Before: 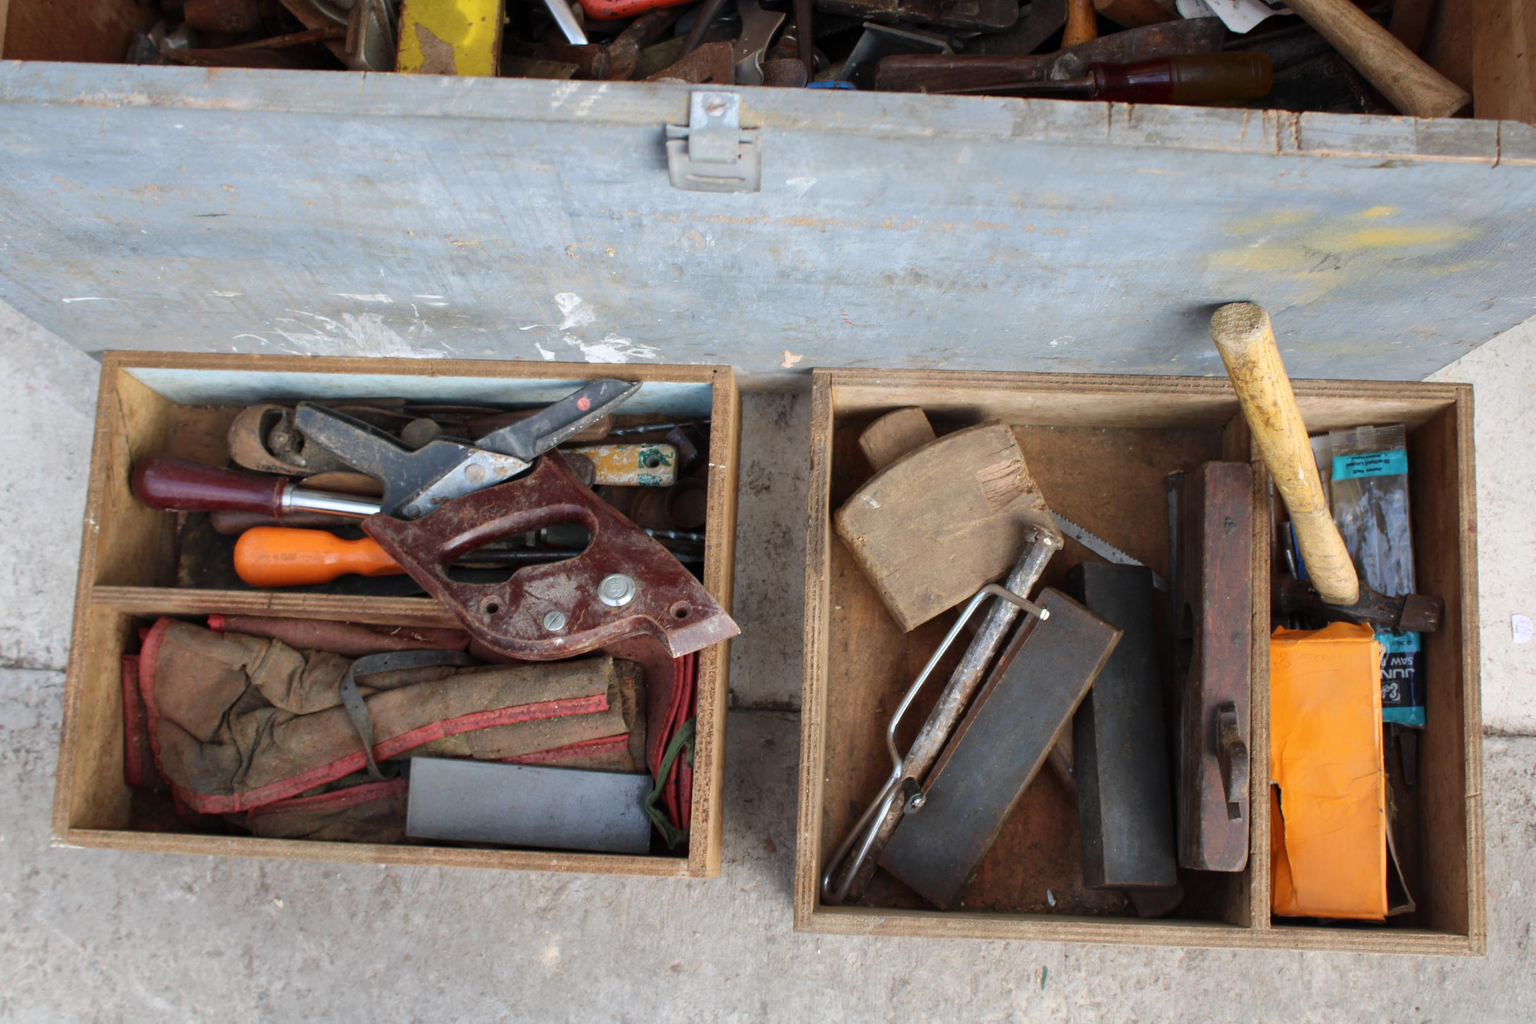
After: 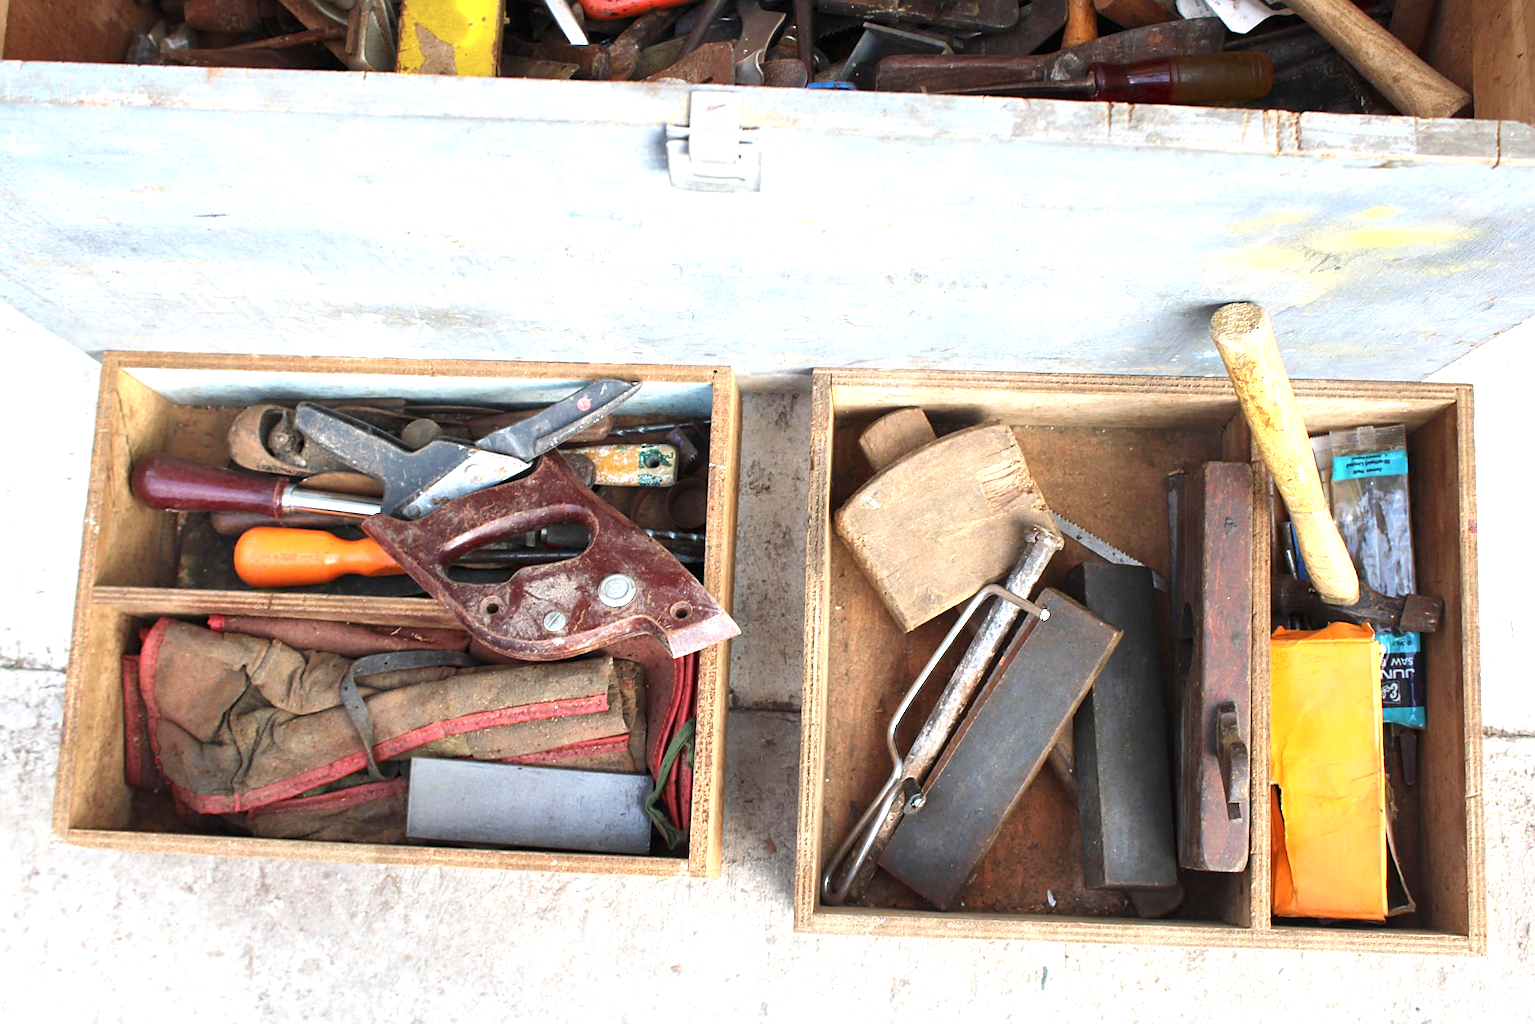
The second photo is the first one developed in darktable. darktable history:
exposure: black level correction 0, exposure 1.2 EV, compensate highlight preservation false
sharpen: amount 0.594
